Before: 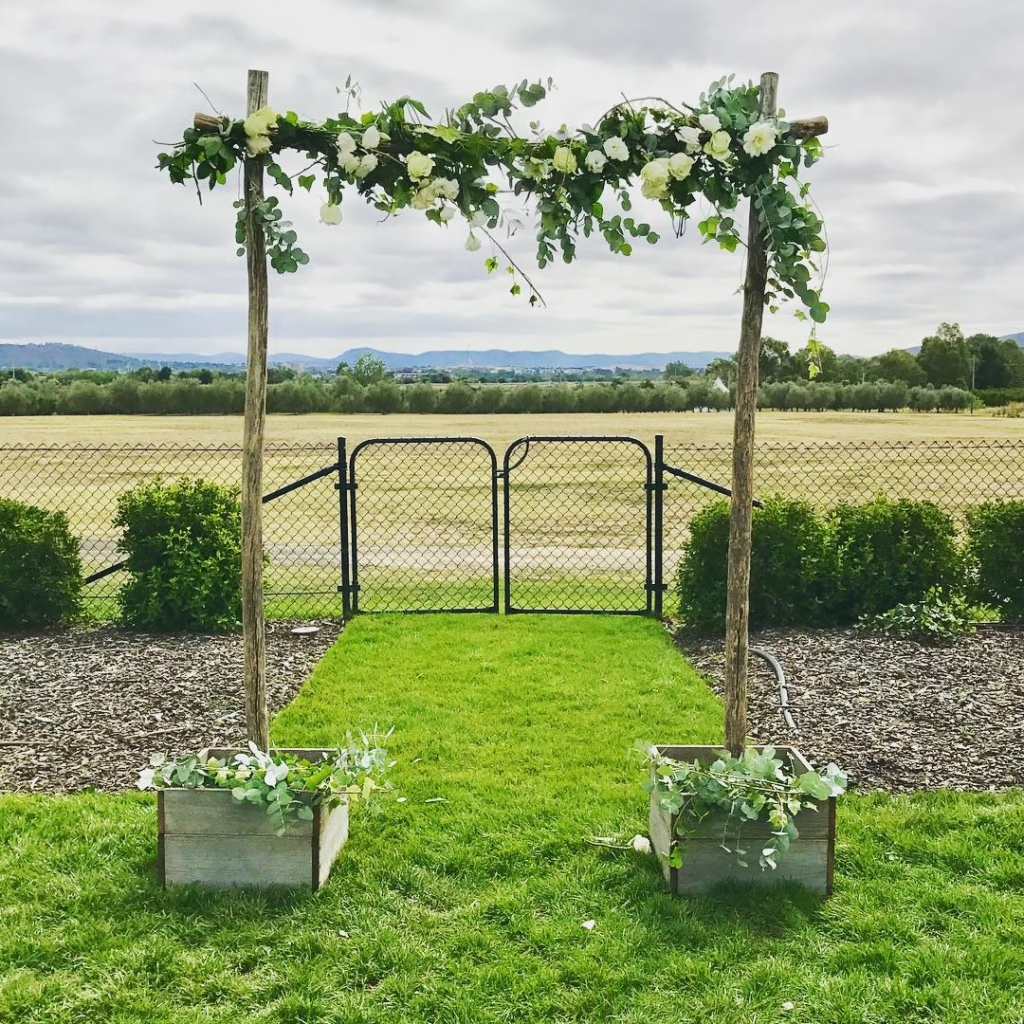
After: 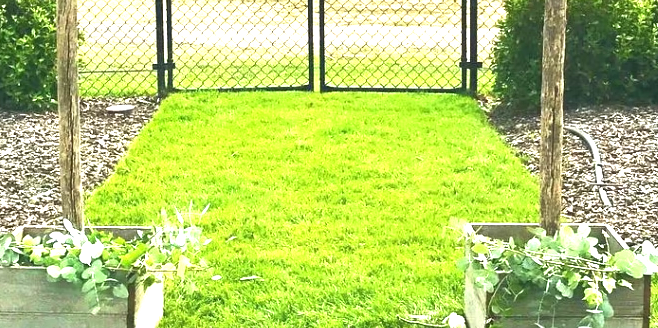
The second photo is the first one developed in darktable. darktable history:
crop: left 18.161%, top 51.07%, right 17.5%, bottom 16.883%
exposure: black level correction 0, exposure 1.279 EV, compensate highlight preservation false
